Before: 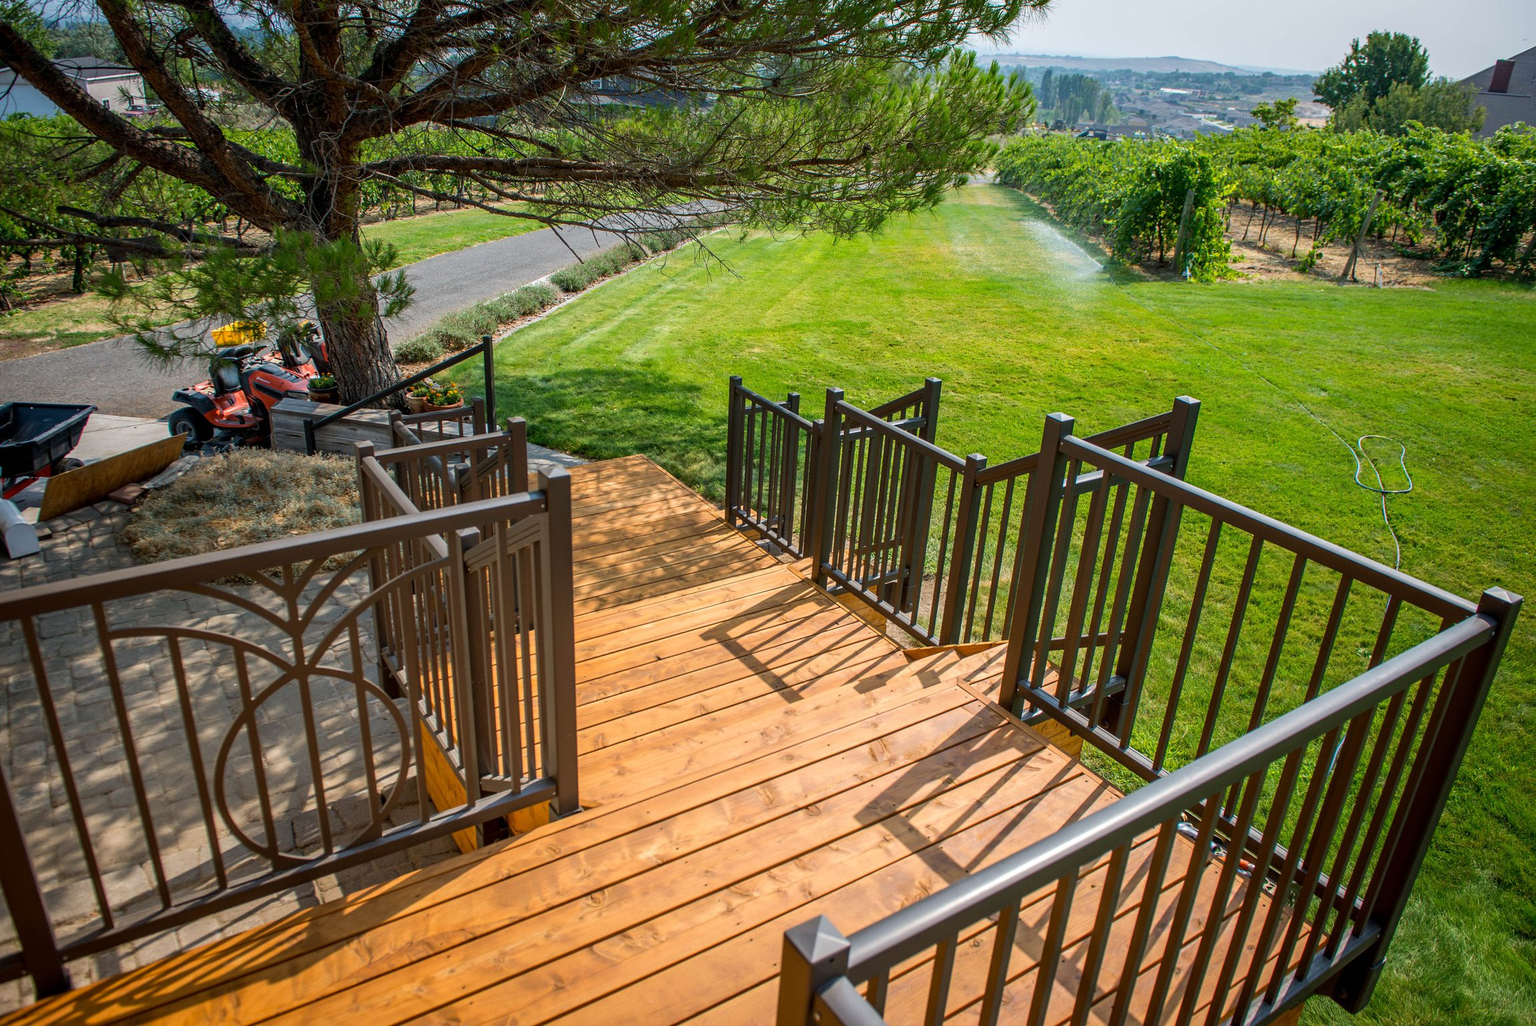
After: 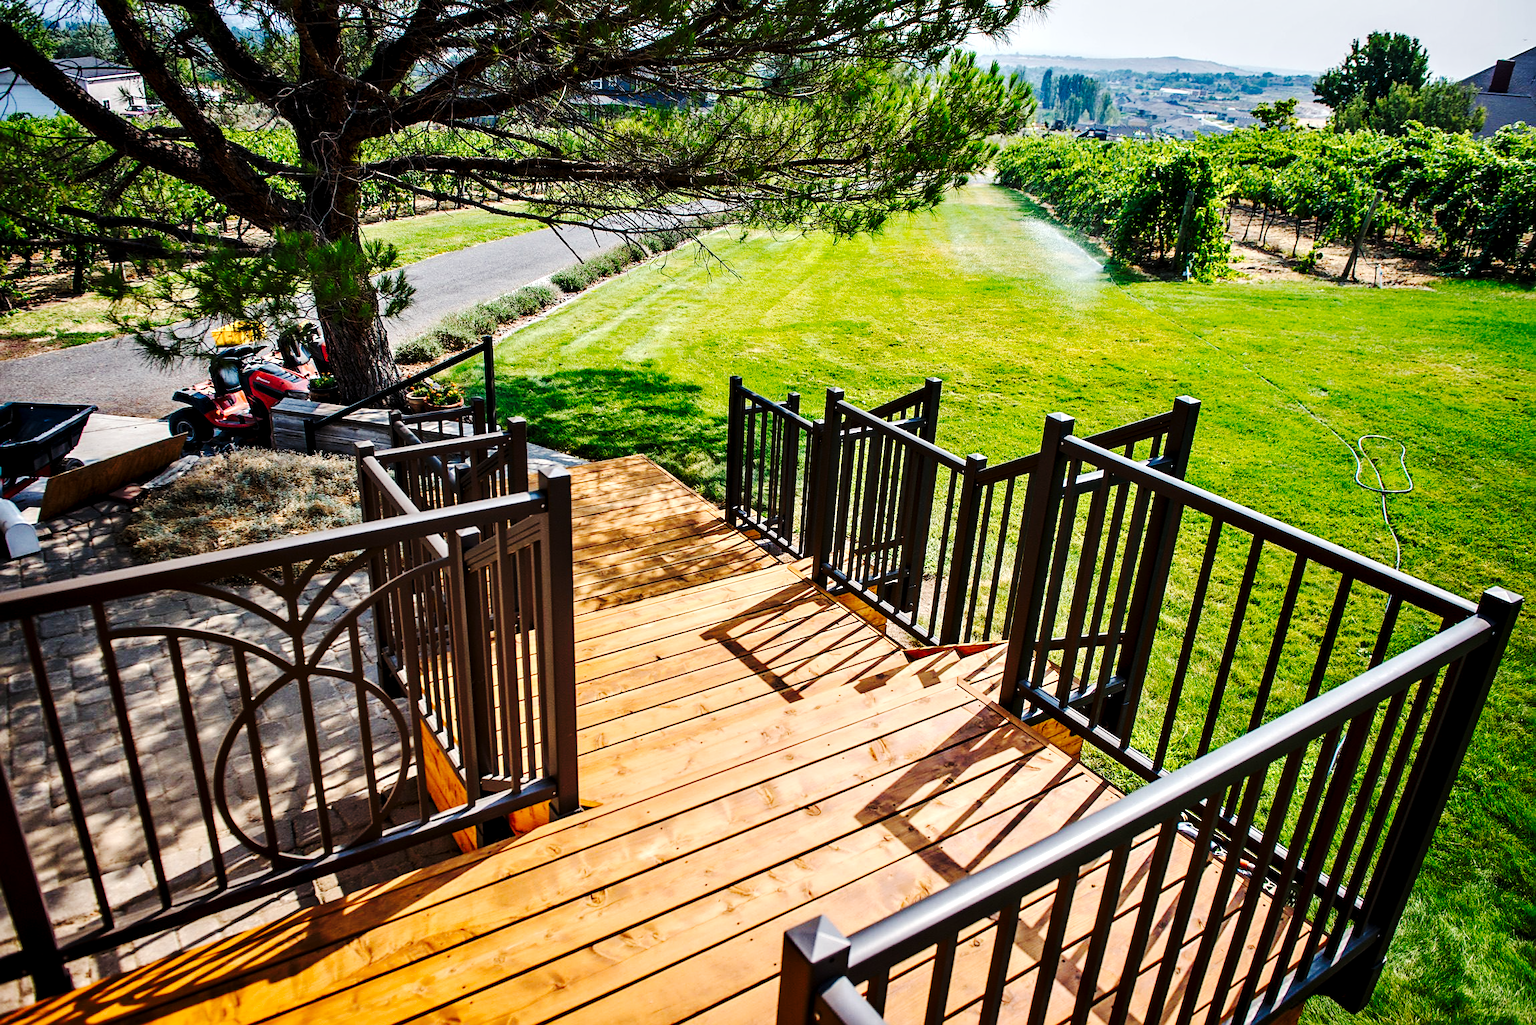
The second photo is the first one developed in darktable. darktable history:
tone curve: curves: ch0 [(0, 0) (0.003, 0.002) (0.011, 0.008) (0.025, 0.017) (0.044, 0.027) (0.069, 0.037) (0.1, 0.052) (0.136, 0.074) (0.177, 0.11) (0.224, 0.155) (0.277, 0.237) (0.335, 0.34) (0.399, 0.467) (0.468, 0.584) (0.543, 0.683) (0.623, 0.762) (0.709, 0.827) (0.801, 0.888) (0.898, 0.947) (1, 1)], preserve colors none
sharpen: on, module defaults
color balance: gamma [0.9, 0.988, 0.975, 1.025], gain [1.05, 1, 1, 1]
contrast equalizer: y [[0.513, 0.565, 0.608, 0.562, 0.512, 0.5], [0.5 ×6], [0.5, 0.5, 0.5, 0.528, 0.598, 0.658], [0 ×6], [0 ×6]]
